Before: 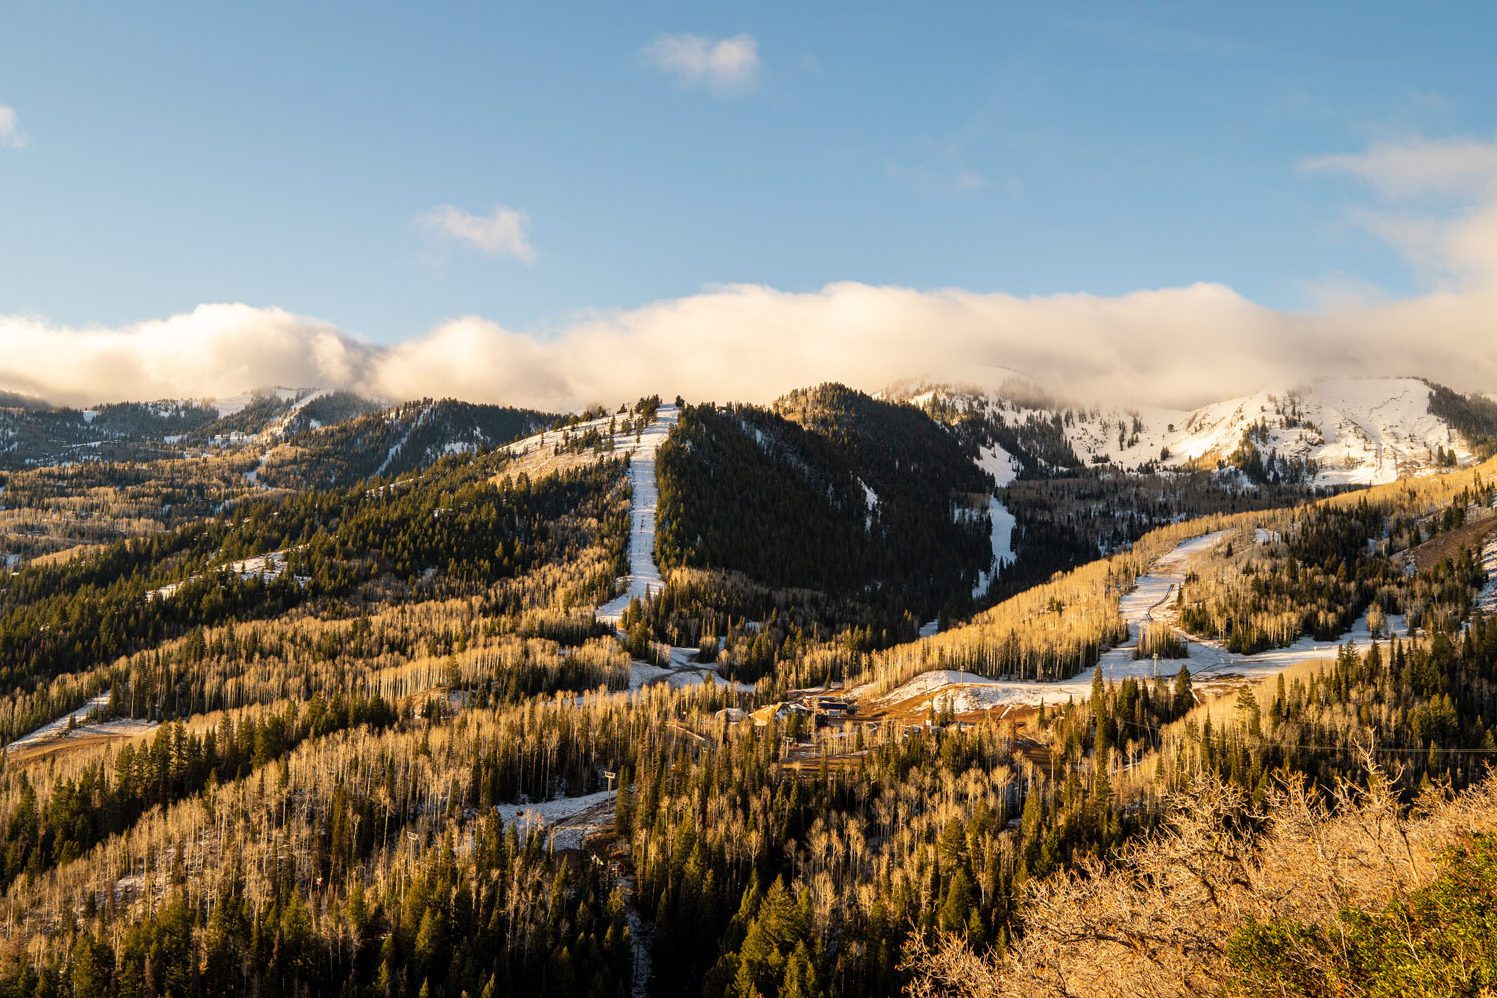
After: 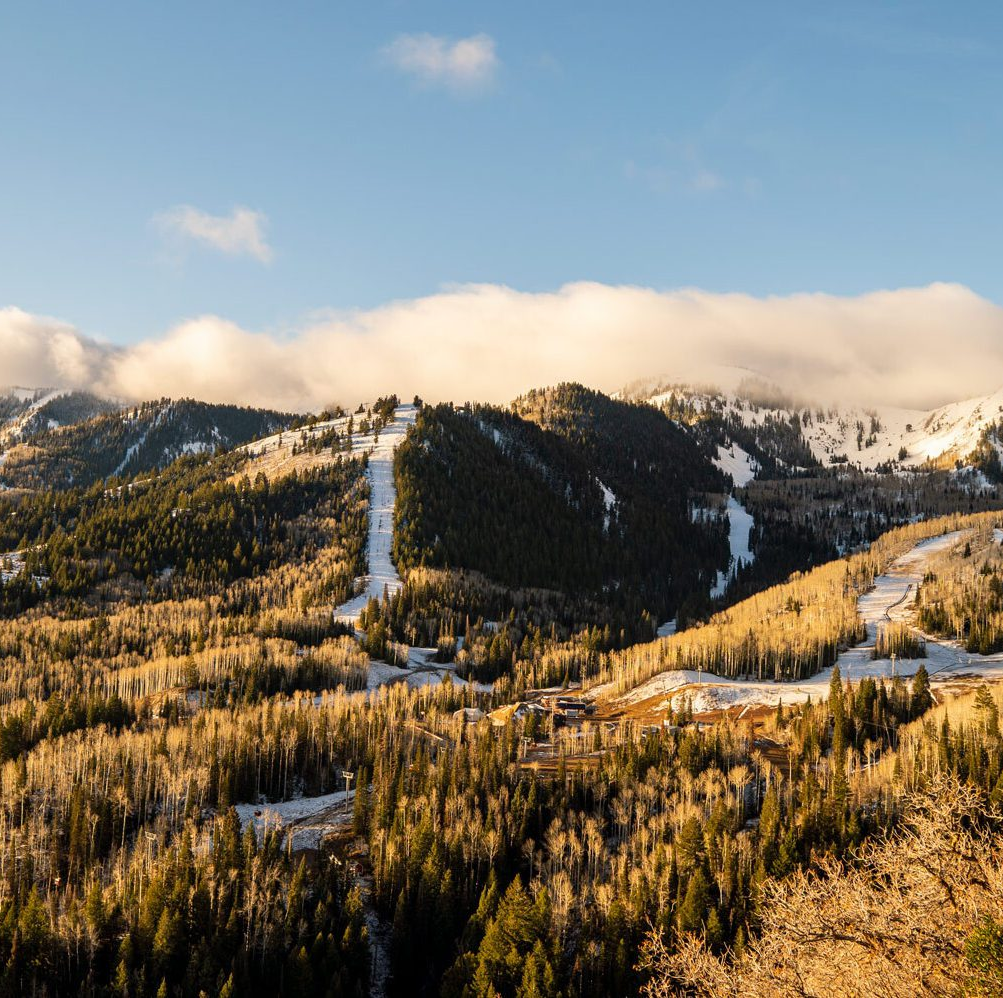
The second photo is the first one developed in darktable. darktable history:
tone equalizer: smoothing diameter 2.09%, edges refinement/feathering 23.76, mask exposure compensation -1.57 EV, filter diffusion 5
crop and rotate: left 17.536%, right 15.402%
